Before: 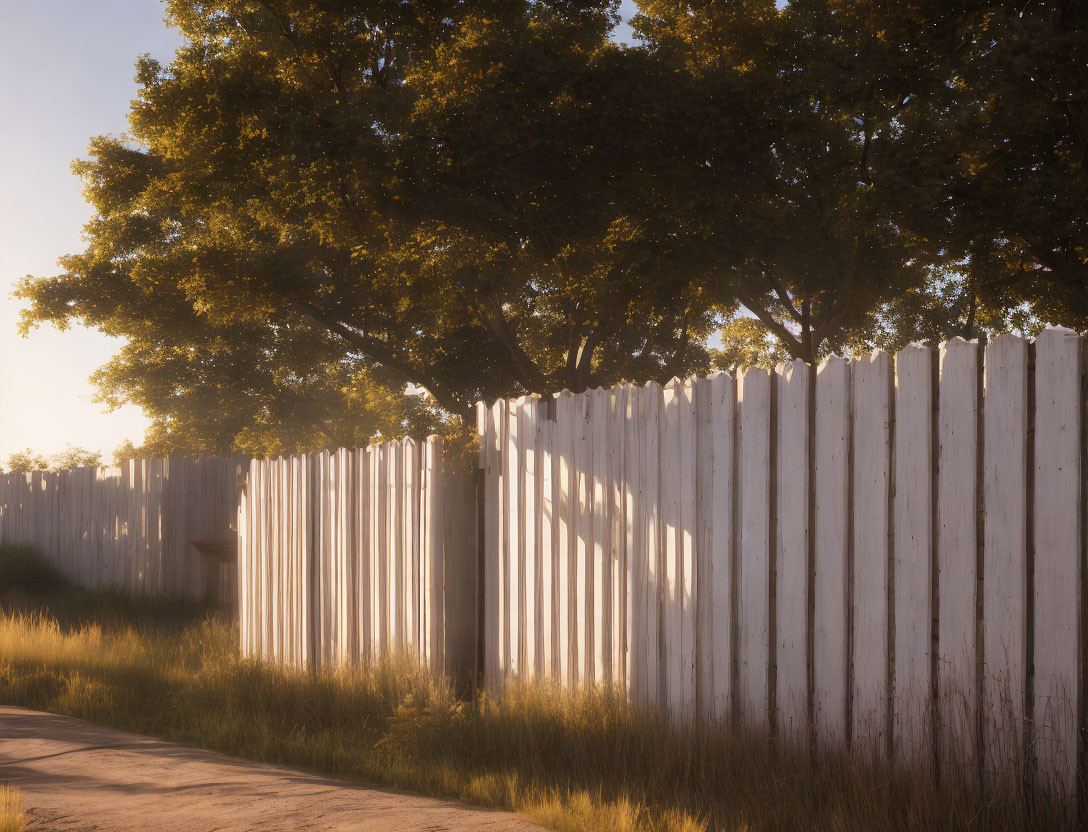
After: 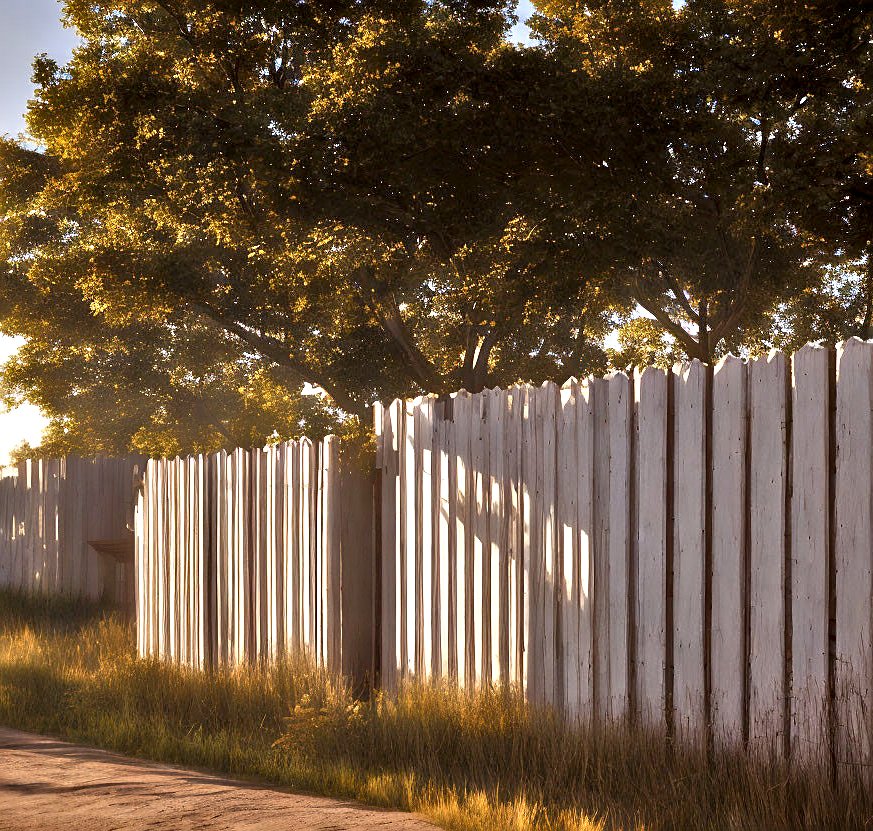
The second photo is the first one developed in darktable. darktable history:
crop and rotate: left 9.534%, right 10.155%
sharpen: on, module defaults
contrast equalizer: octaves 7, y [[0.6 ×6], [0.55 ×6], [0 ×6], [0 ×6], [0 ×6]]
tone equalizer: -7 EV 0.15 EV, -6 EV 0.565 EV, -5 EV 1.13 EV, -4 EV 1.36 EV, -3 EV 1.16 EV, -2 EV 0.6 EV, -1 EV 0.152 EV
contrast brightness saturation: contrast 0.066, brightness -0.127, saturation 0.046
